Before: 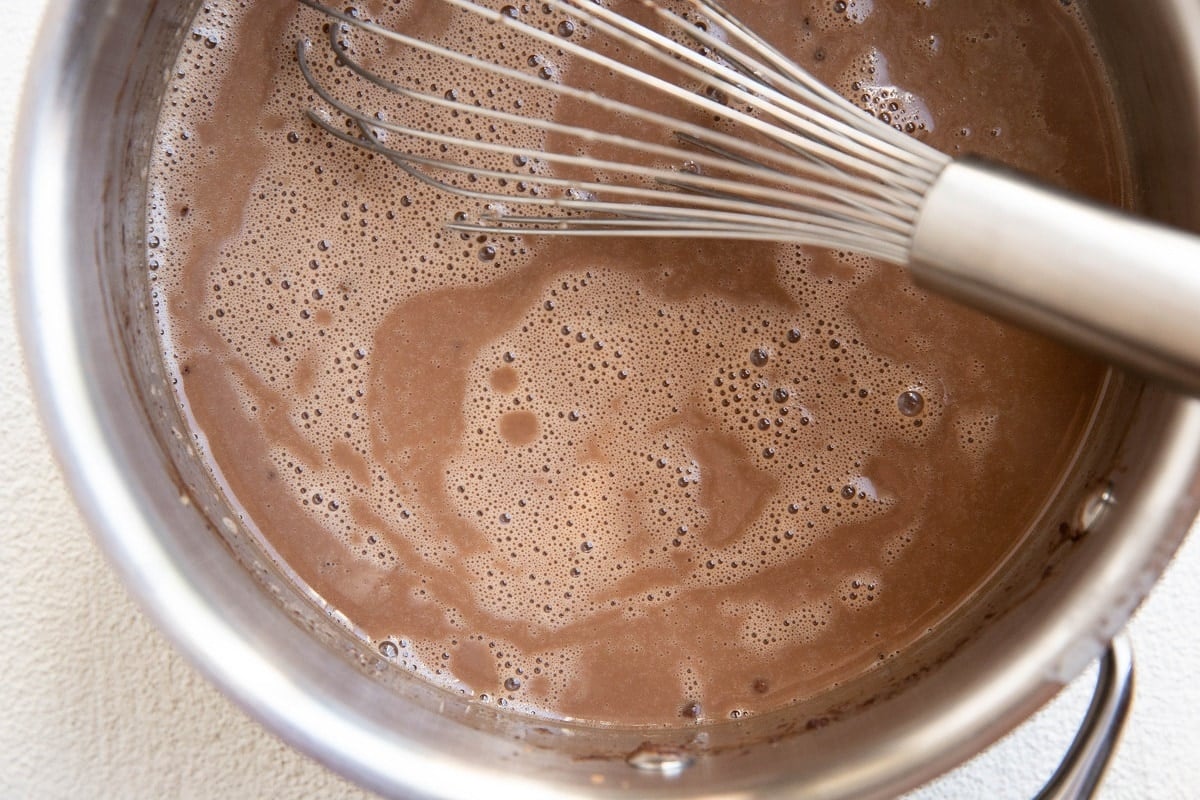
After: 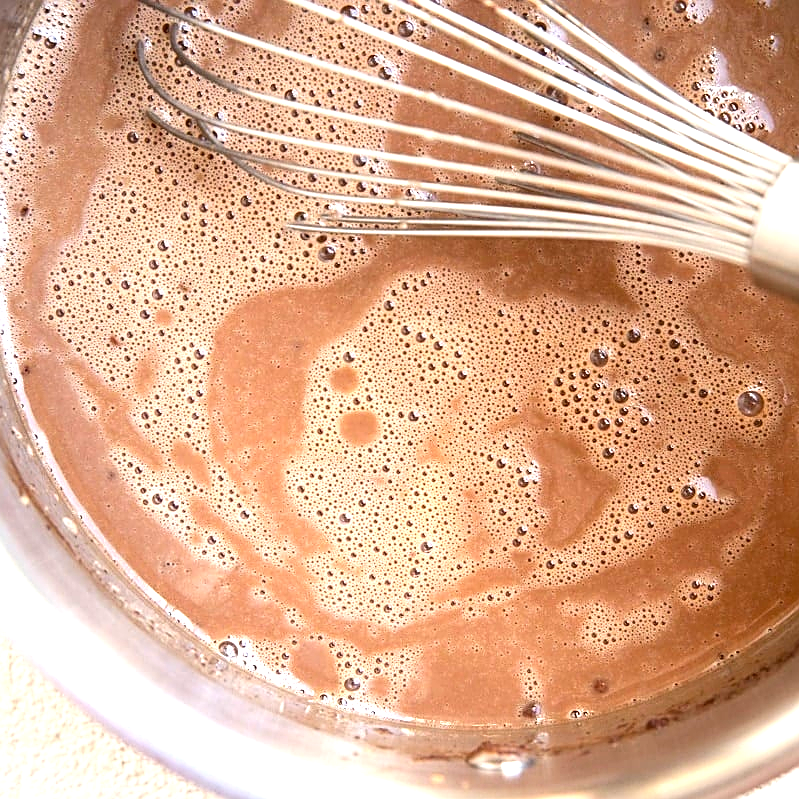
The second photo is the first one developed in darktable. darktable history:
contrast brightness saturation: contrast 0.077, saturation 0.201
crop and rotate: left 13.353%, right 20.04%
color balance rgb: perceptual saturation grading › global saturation 0.651%
exposure: exposure 1 EV, compensate highlight preservation false
sharpen: on, module defaults
